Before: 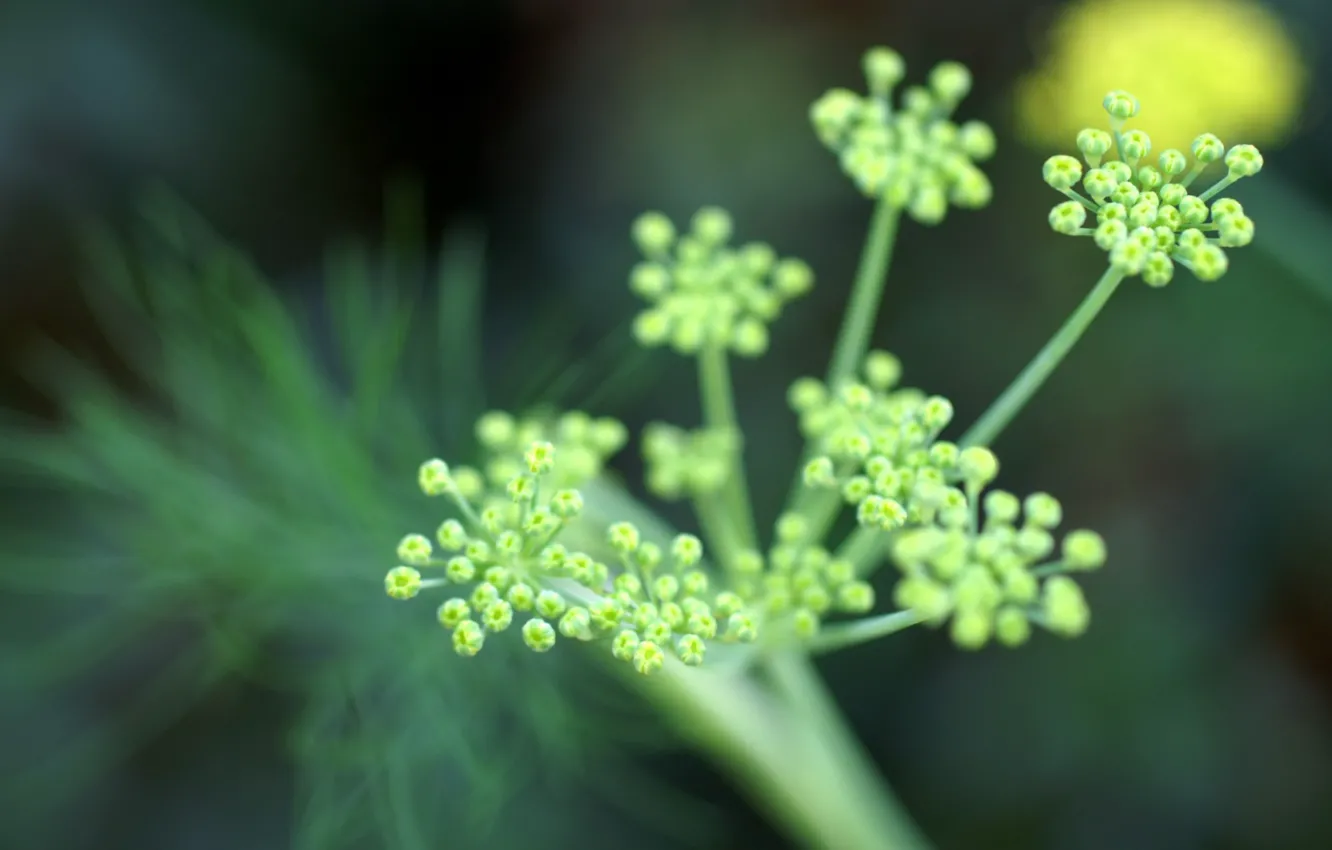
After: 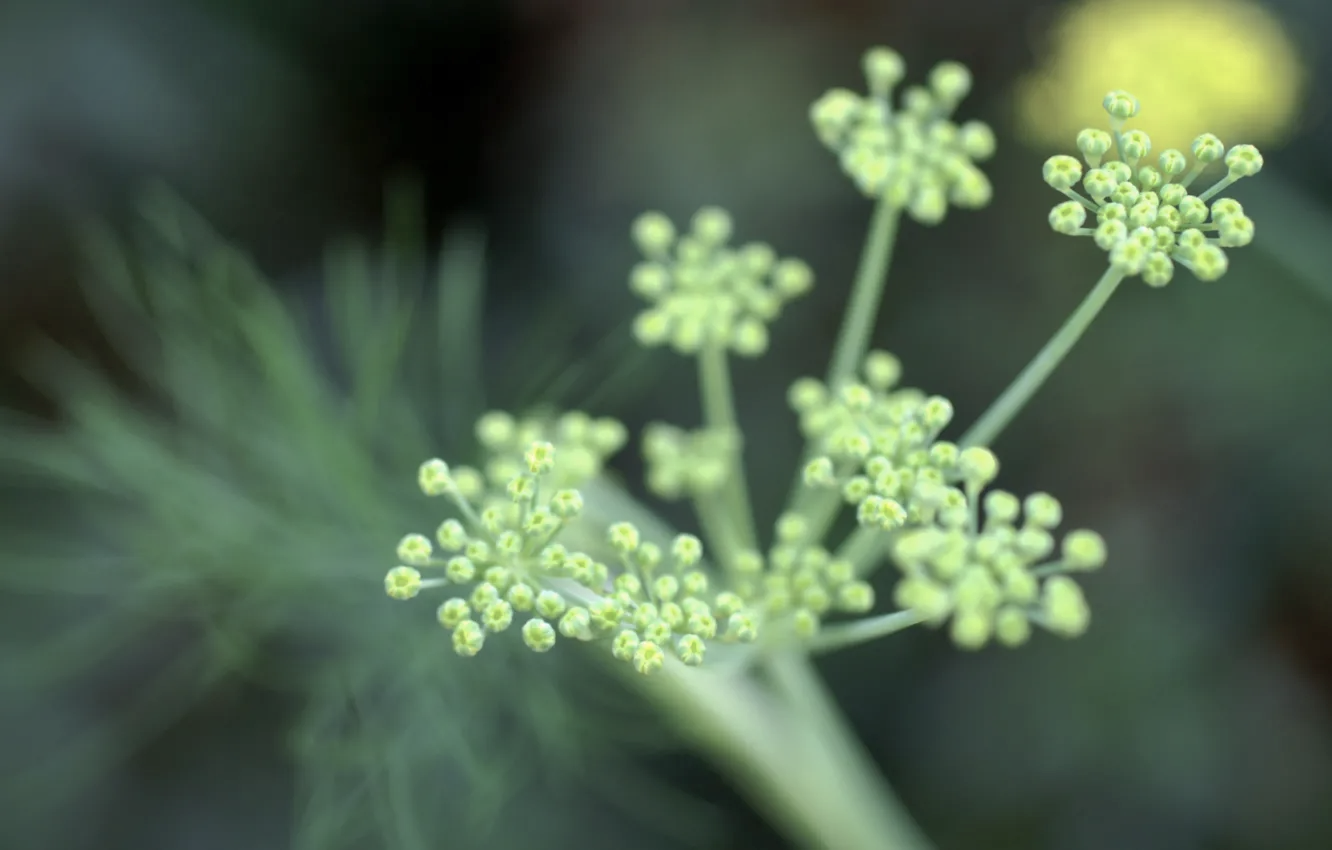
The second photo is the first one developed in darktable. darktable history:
contrast brightness saturation: contrast 0.103, saturation -0.374
shadows and highlights: on, module defaults
